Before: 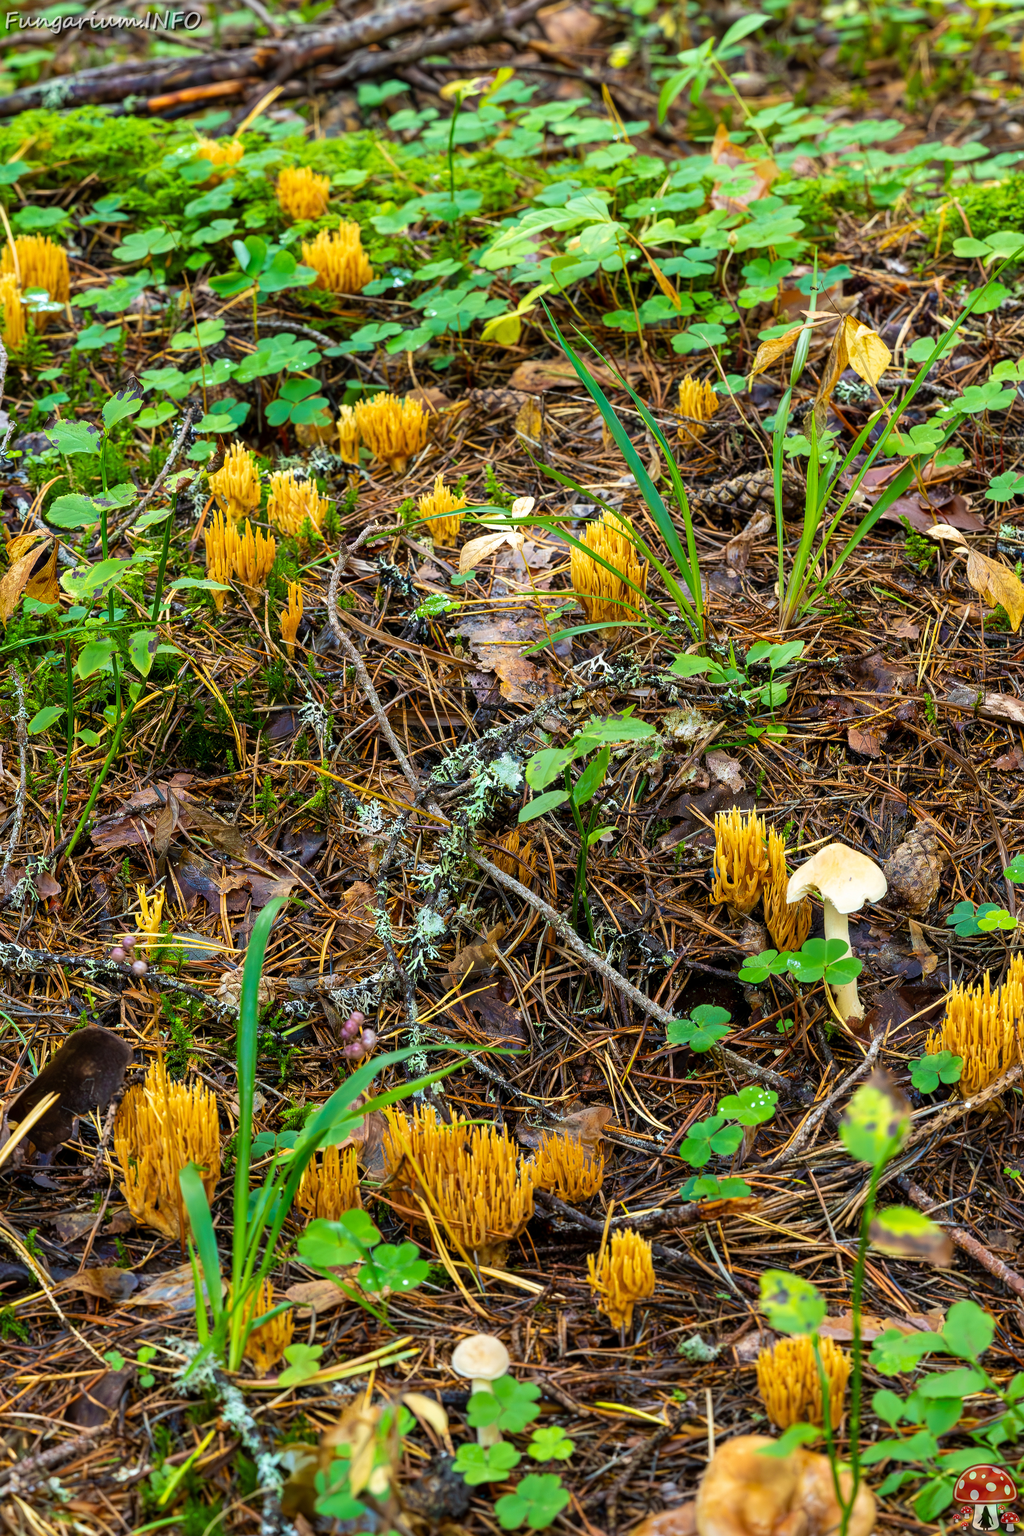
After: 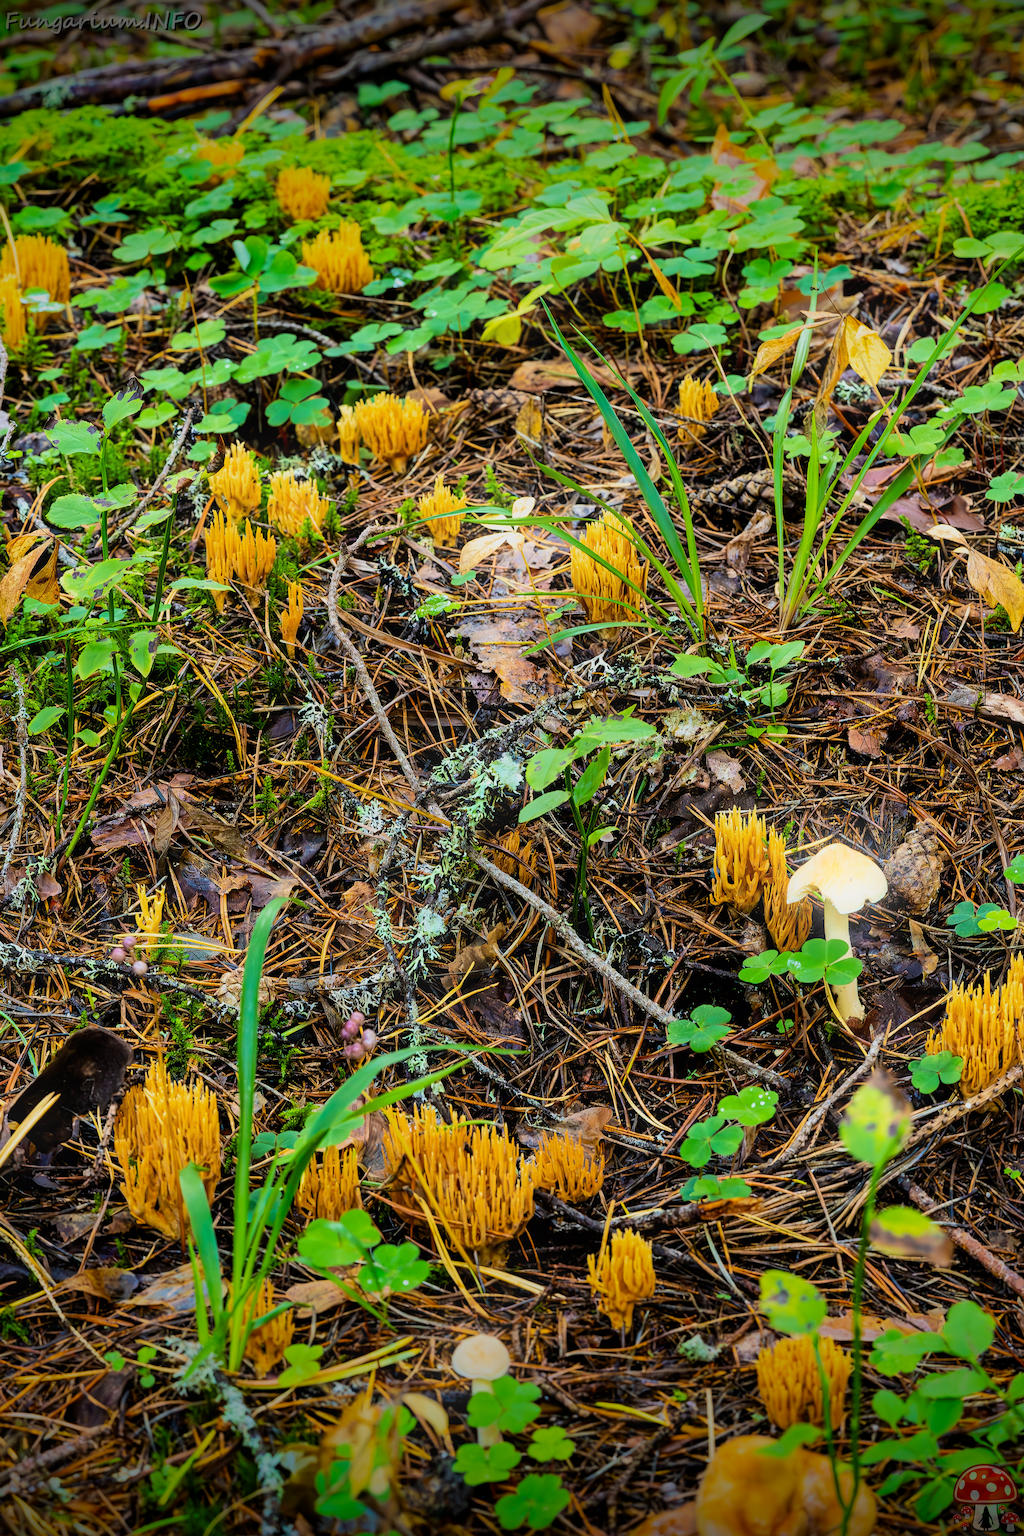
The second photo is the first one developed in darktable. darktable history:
vignetting: fall-off start 98.29%, fall-off radius 100%, brightness -1, saturation 0.5, width/height ratio 1.428
filmic rgb: black relative exposure -7.65 EV, white relative exposure 4.56 EV, hardness 3.61, color science v6 (2022)
bloom: size 16%, threshold 98%, strength 20%
tone equalizer: -8 EV -0.417 EV, -7 EV -0.389 EV, -6 EV -0.333 EV, -5 EV -0.222 EV, -3 EV 0.222 EV, -2 EV 0.333 EV, -1 EV 0.389 EV, +0 EV 0.417 EV, edges refinement/feathering 500, mask exposure compensation -1.57 EV, preserve details no
